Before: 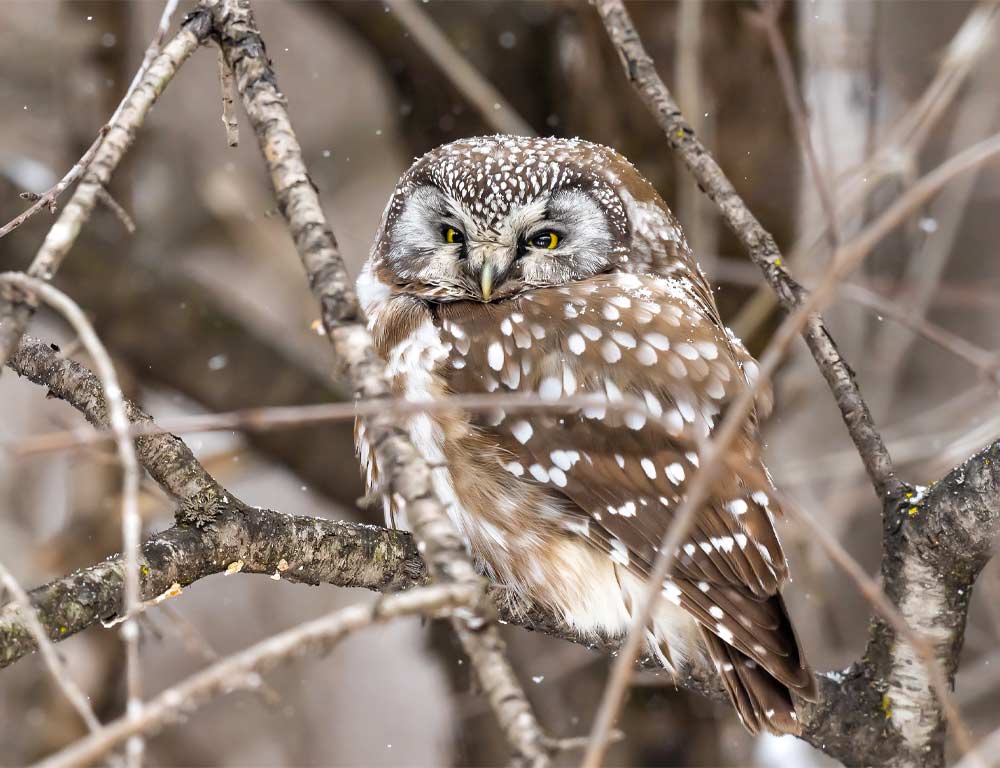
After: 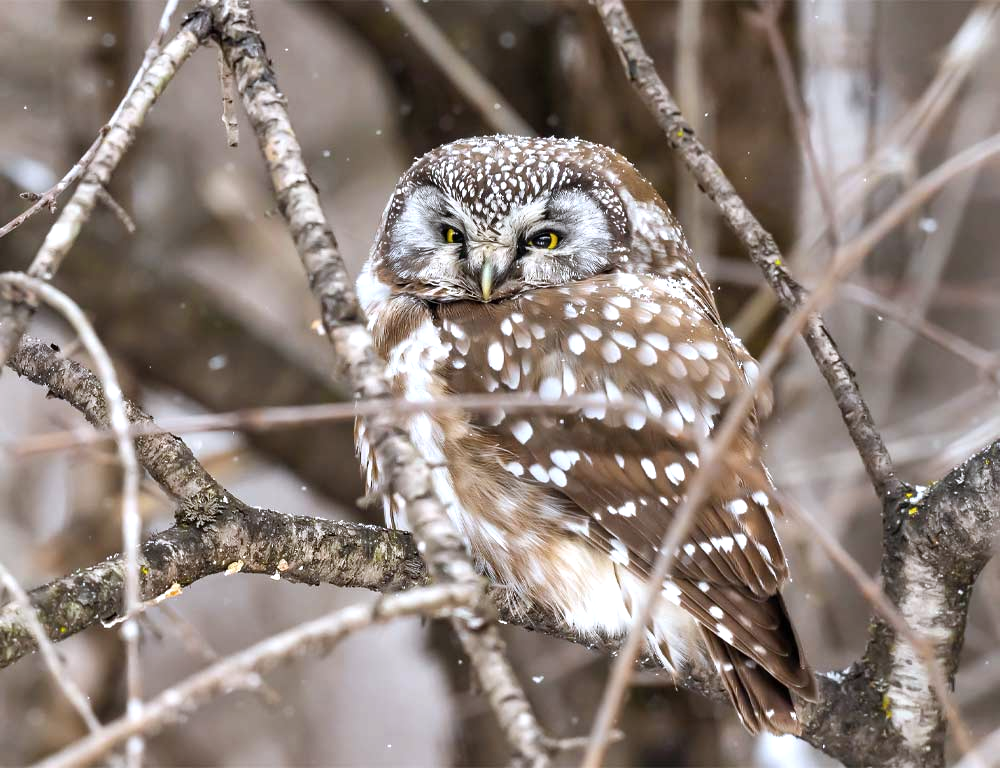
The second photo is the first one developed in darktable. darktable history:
color balance rgb: highlights gain › luminance 17.035%, highlights gain › chroma 2.959%, highlights gain › hue 259.69°, perceptual saturation grading › global saturation 0.161%
